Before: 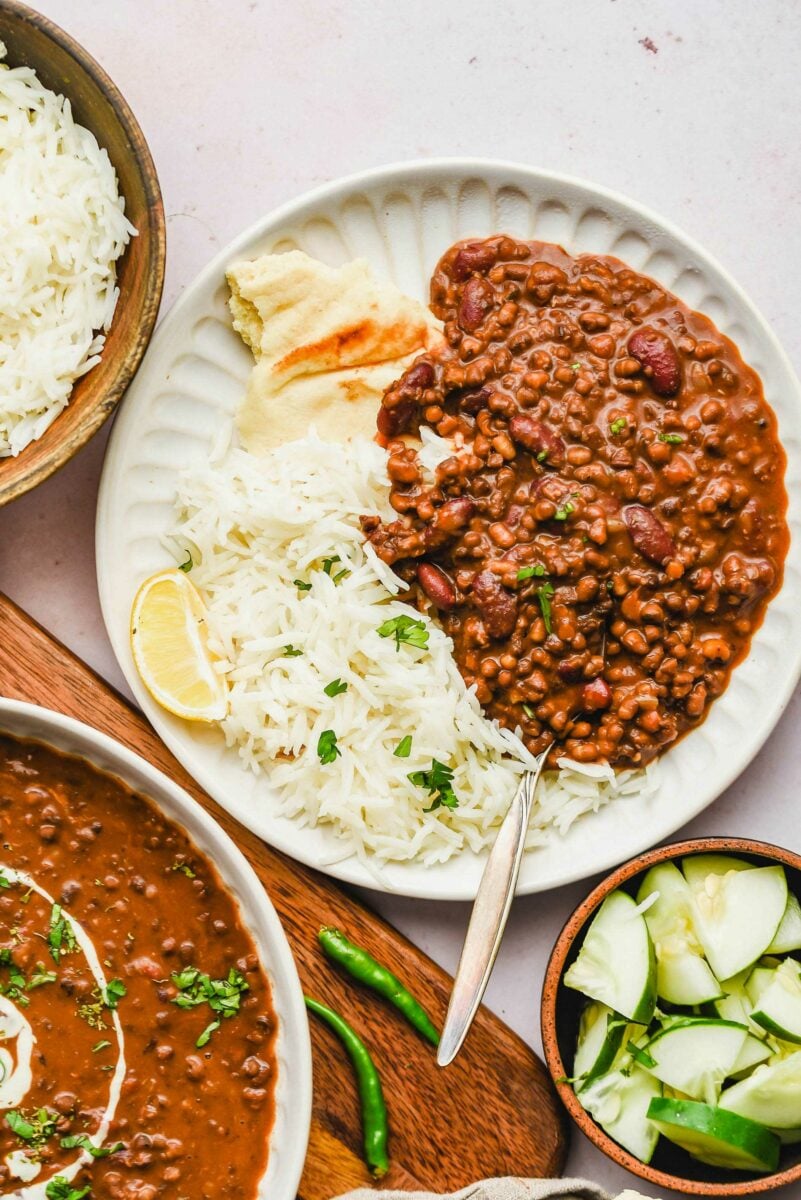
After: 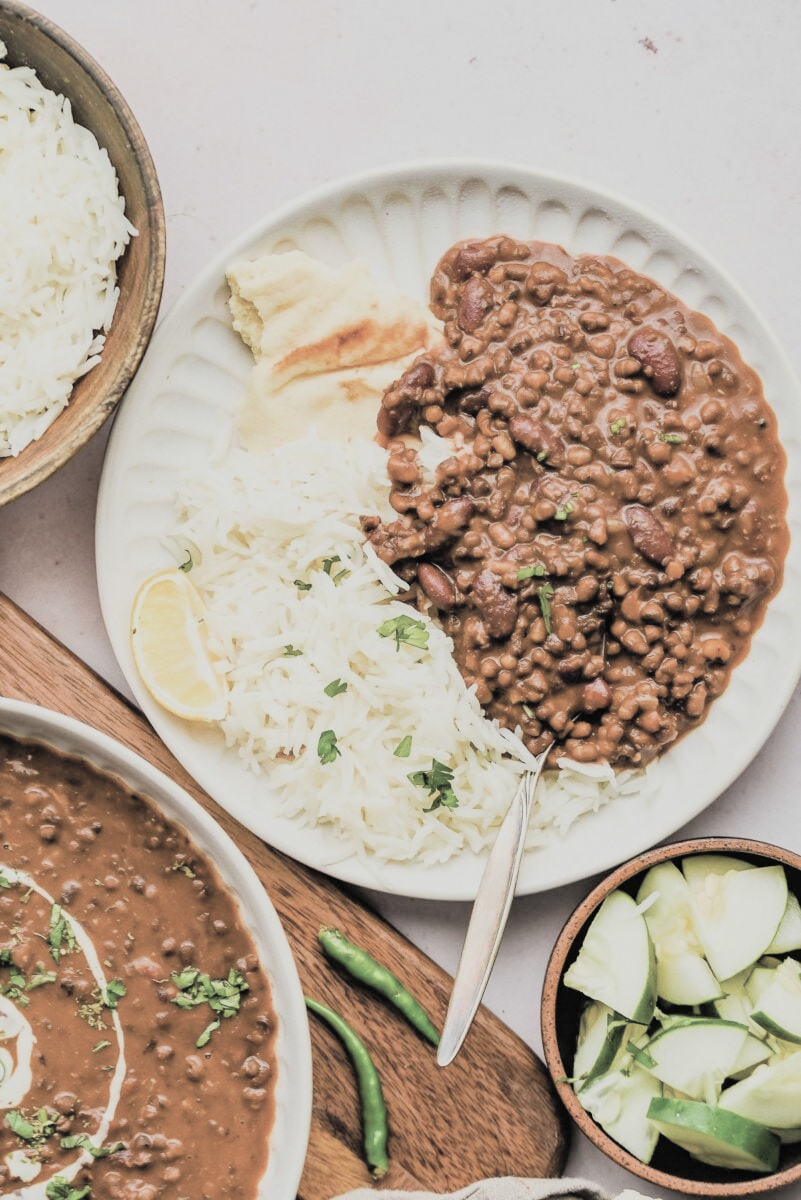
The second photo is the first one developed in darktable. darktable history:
contrast brightness saturation: brightness 0.18, saturation -0.5
filmic rgb: black relative exposure -7.65 EV, white relative exposure 4.56 EV, hardness 3.61, color science v6 (2022)
